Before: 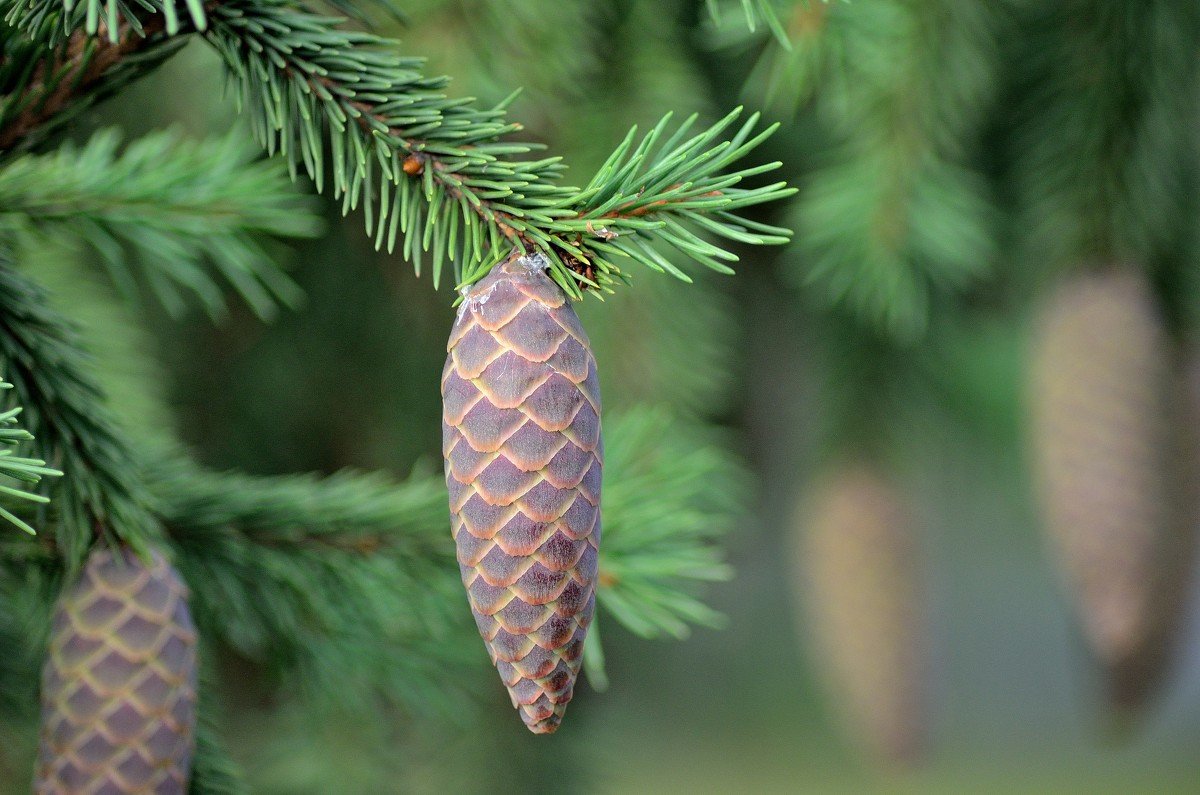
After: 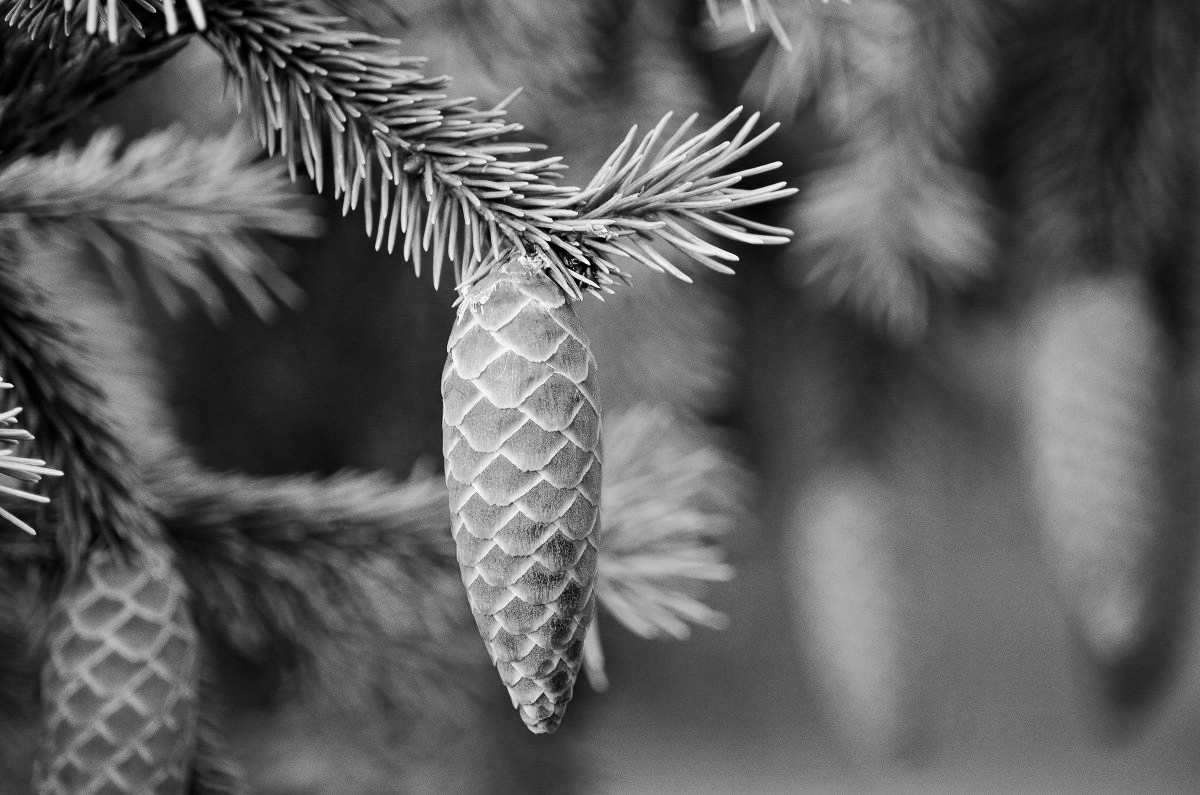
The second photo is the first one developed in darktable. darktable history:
contrast brightness saturation: contrast 0.28
monochrome: a 32, b 64, size 2.3
